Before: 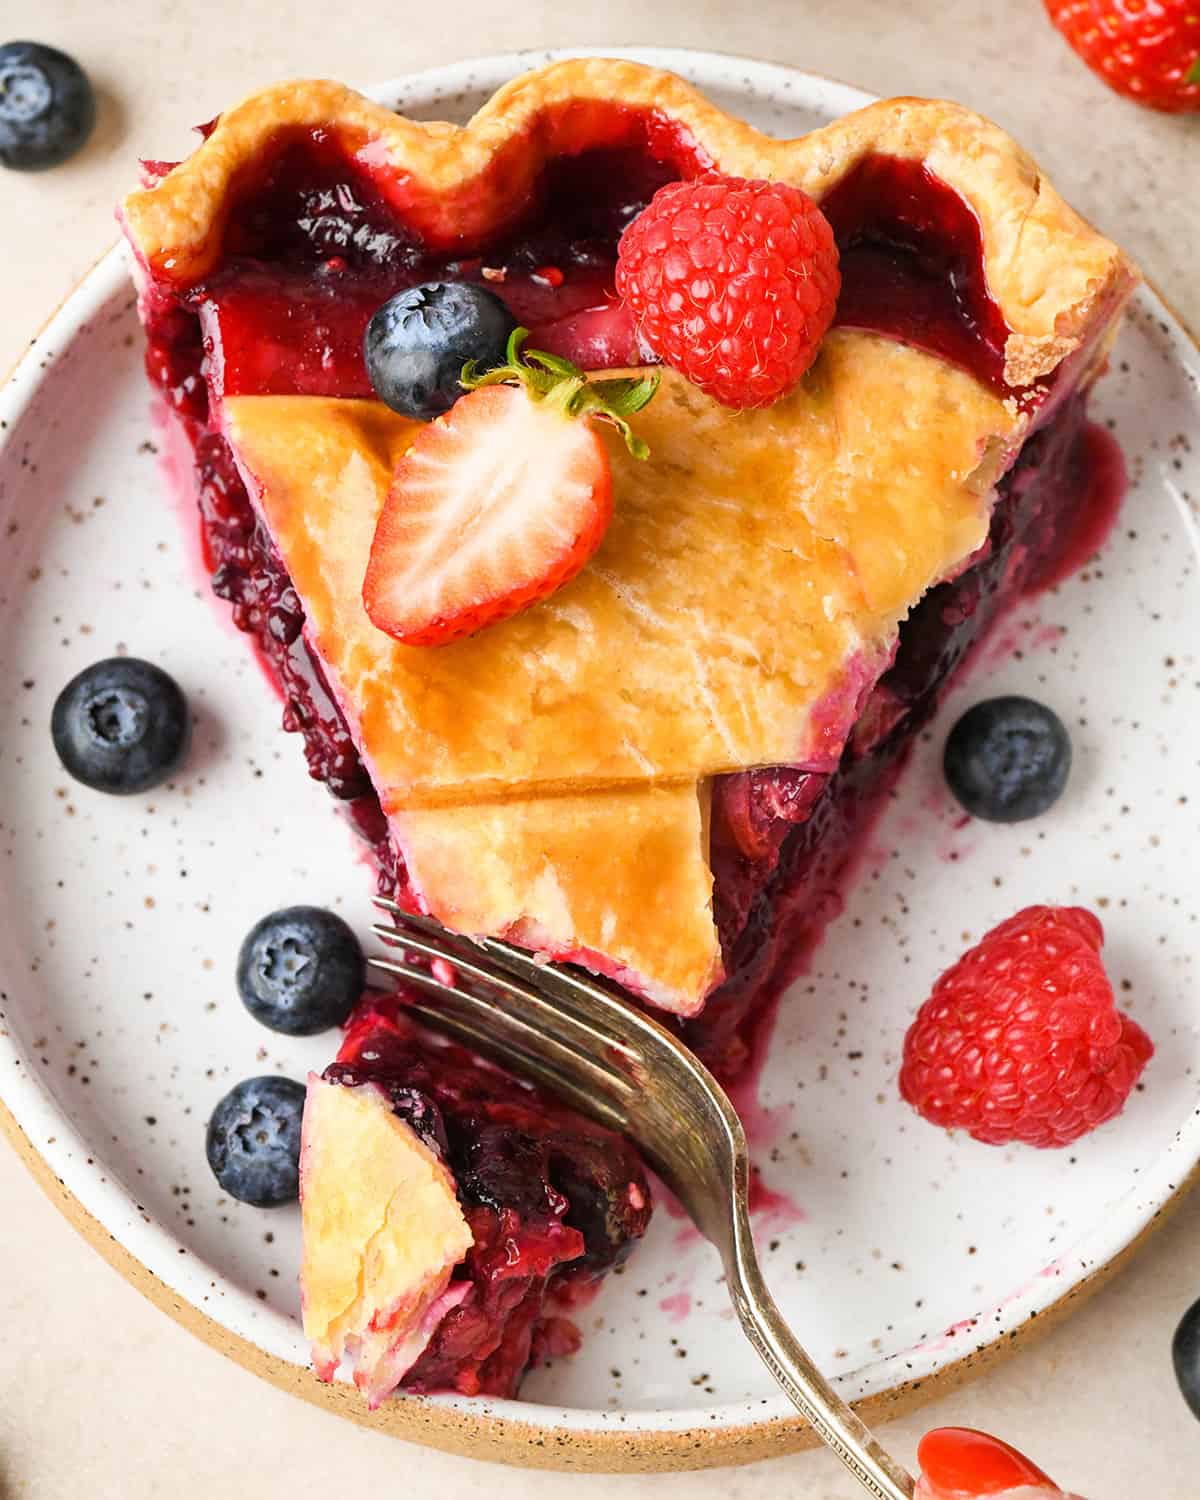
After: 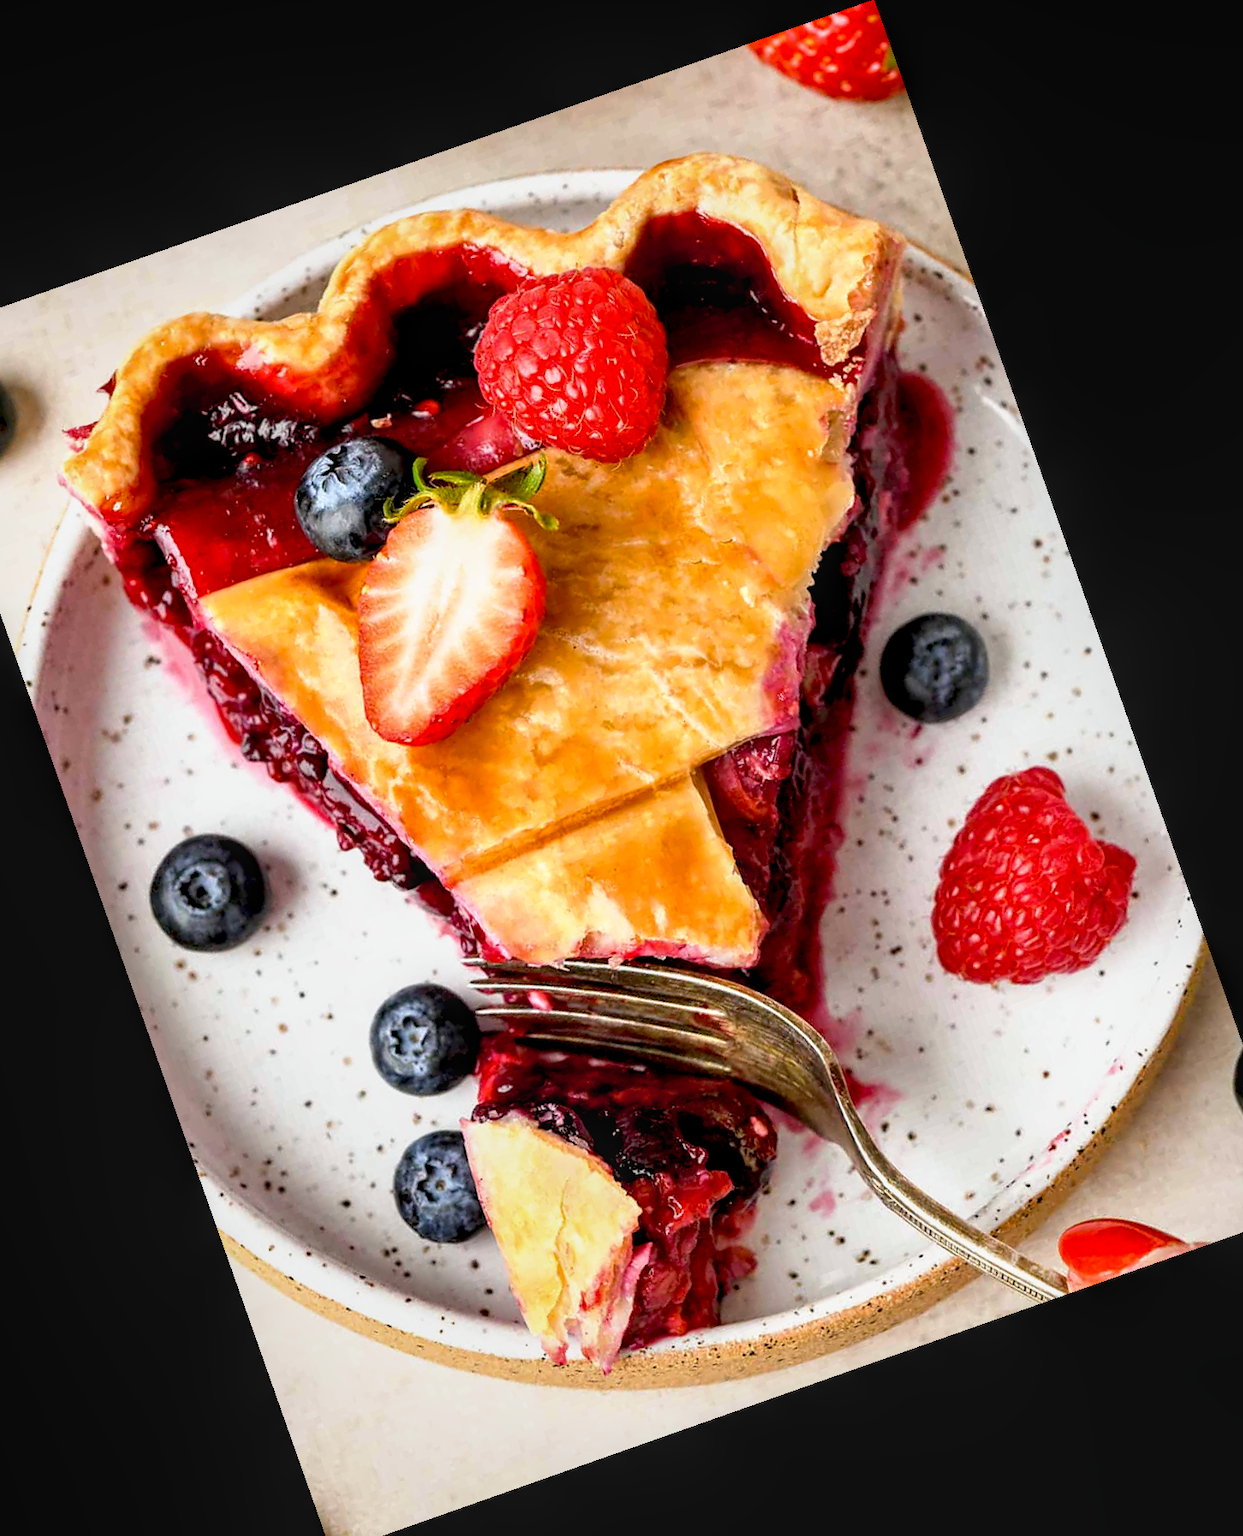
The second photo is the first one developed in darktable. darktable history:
base curve: curves: ch0 [(0.017, 0) (0.425, 0.441) (0.844, 0.933) (1, 1)], preserve colors none
crop and rotate: angle 19.43°, left 6.812%, right 4.125%, bottom 1.087%
local contrast: on, module defaults
color correction: highlights a* -0.182, highlights b* -0.124
